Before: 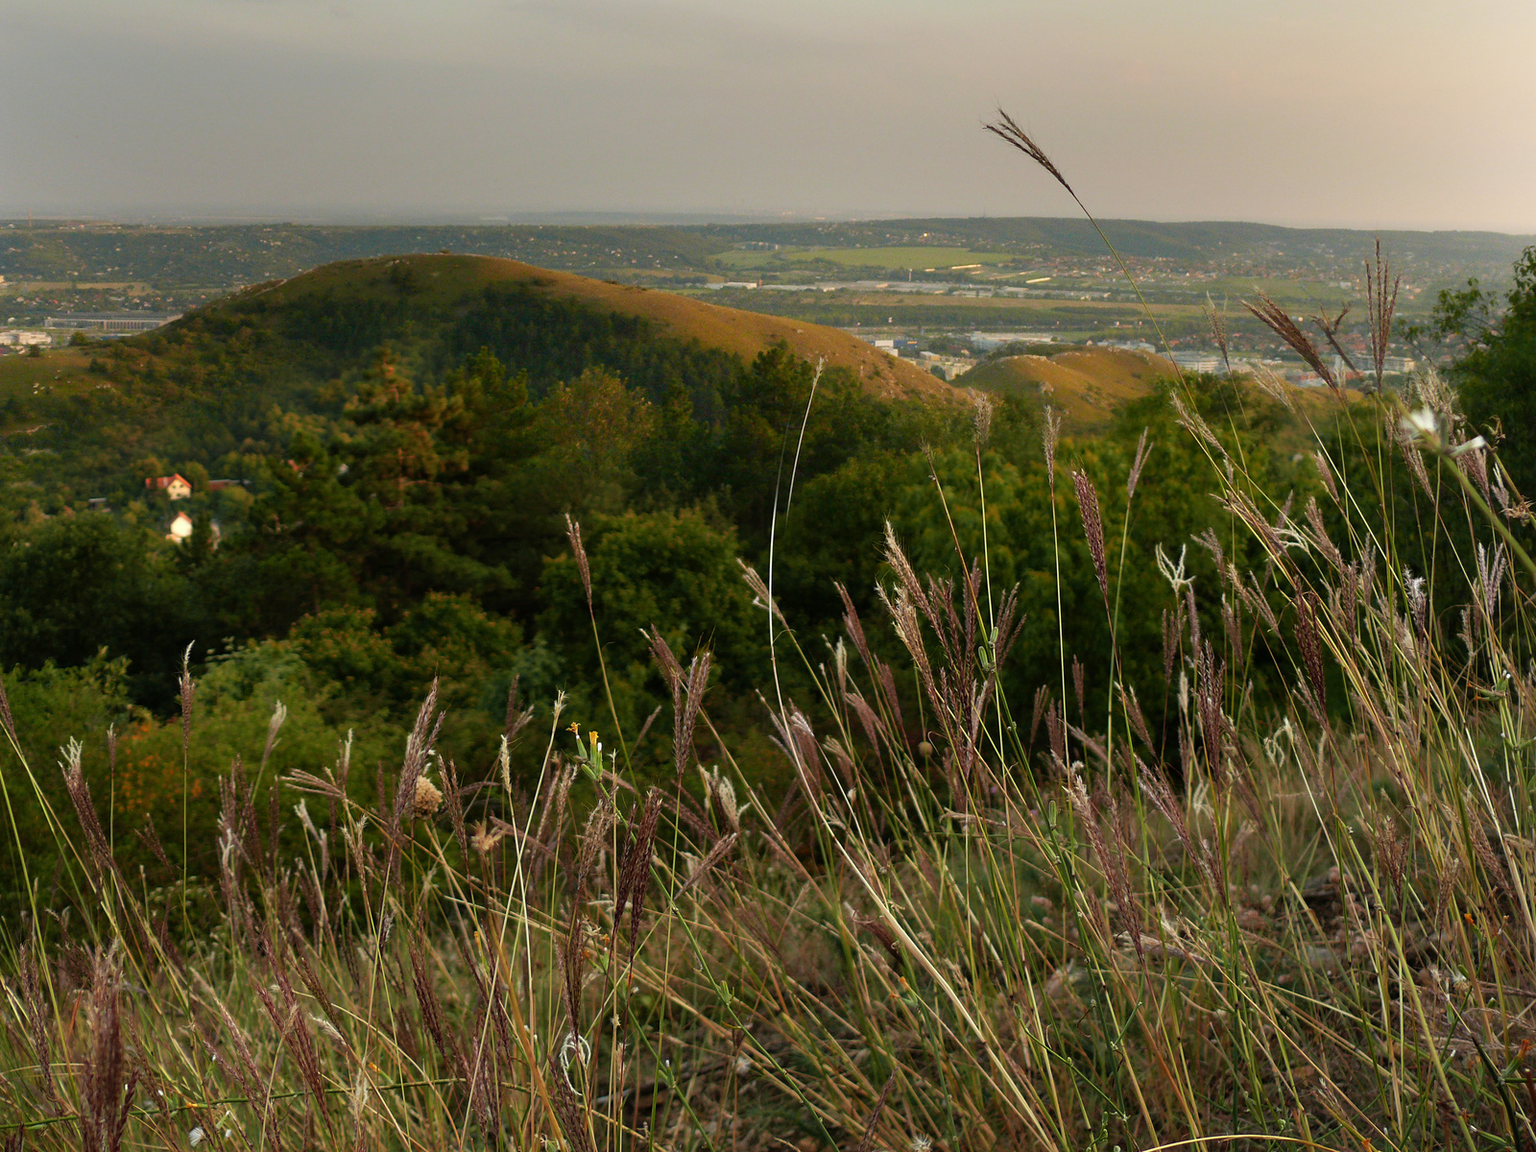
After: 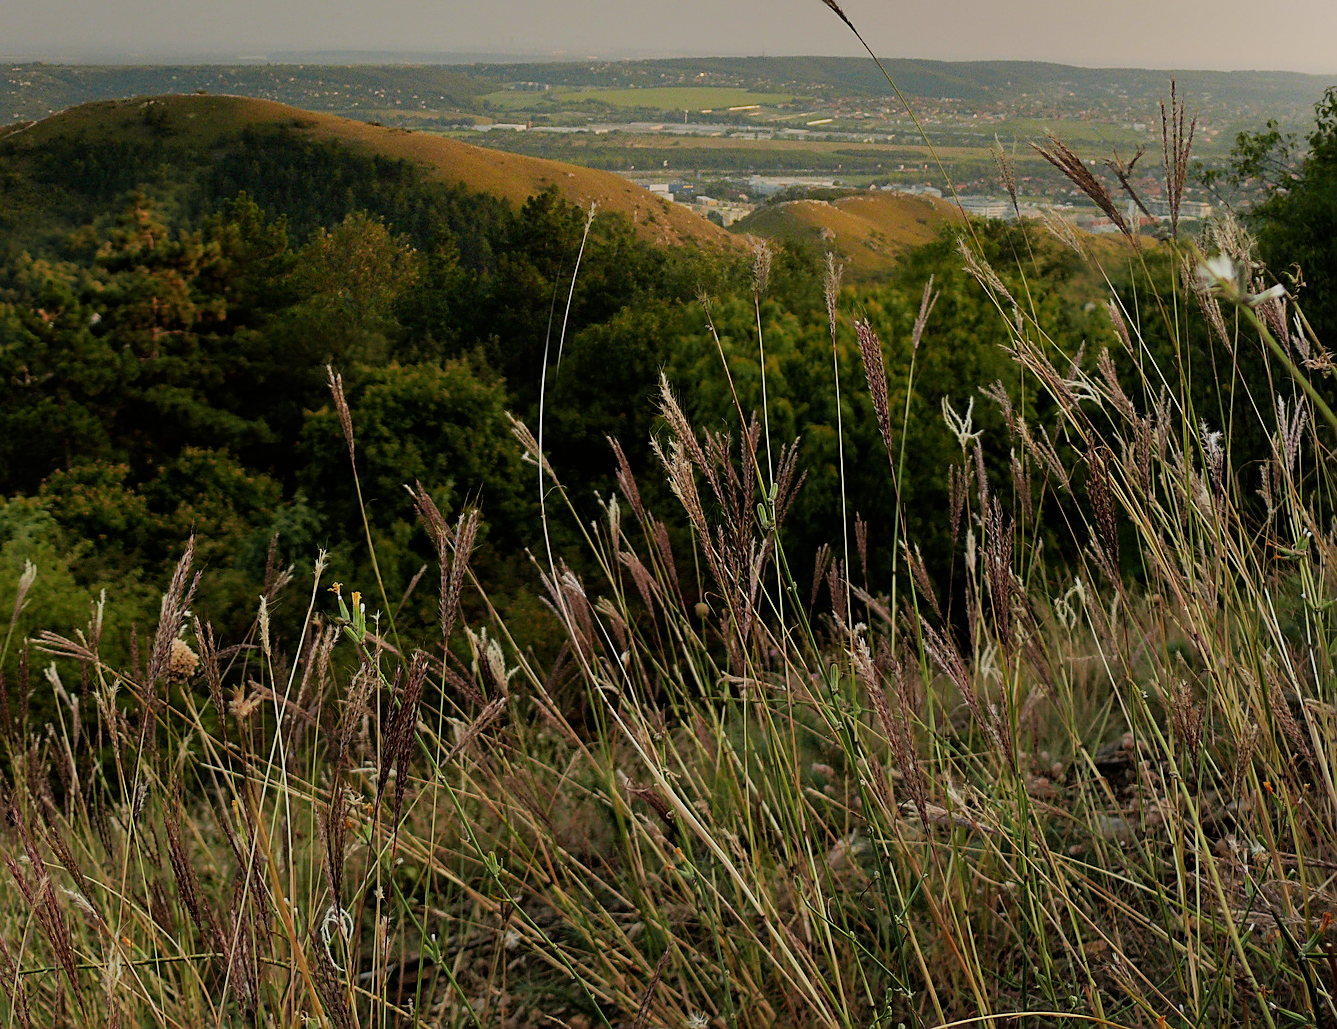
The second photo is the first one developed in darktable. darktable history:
filmic rgb: black relative exposure -7.49 EV, white relative exposure 4.84 EV, threshold 5.95 EV, hardness 3.4, enable highlight reconstruction true
sharpen: on, module defaults
crop: left 16.413%, top 14.233%
